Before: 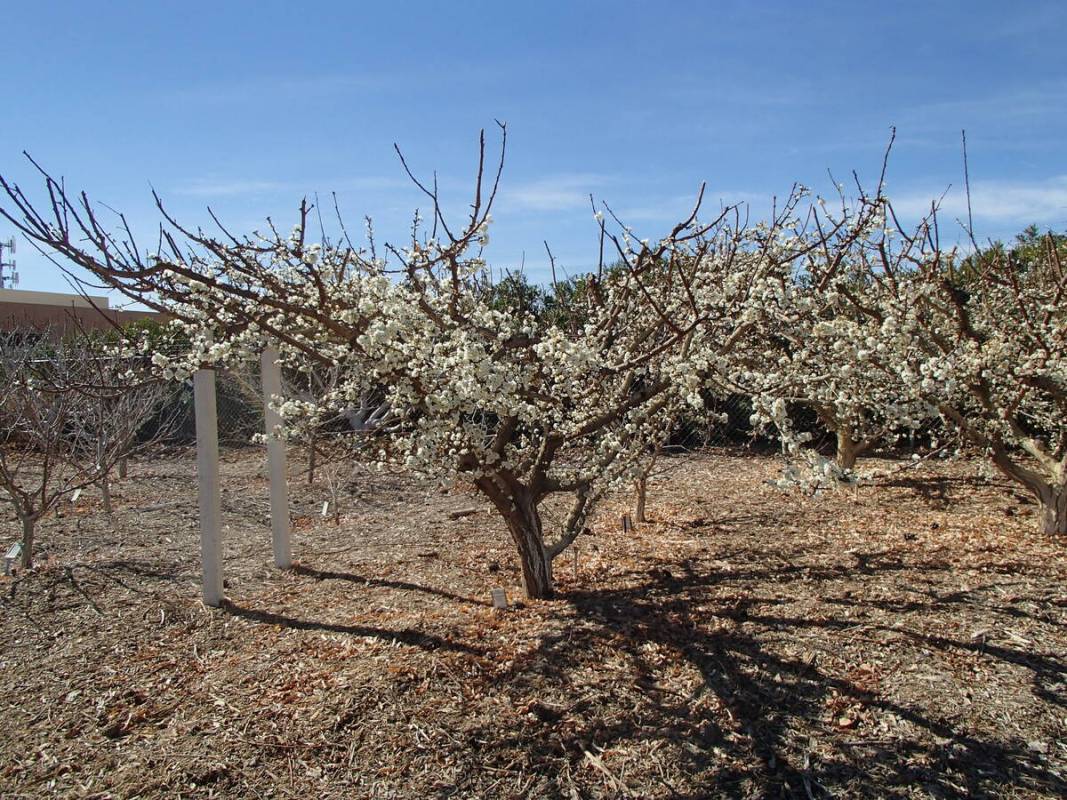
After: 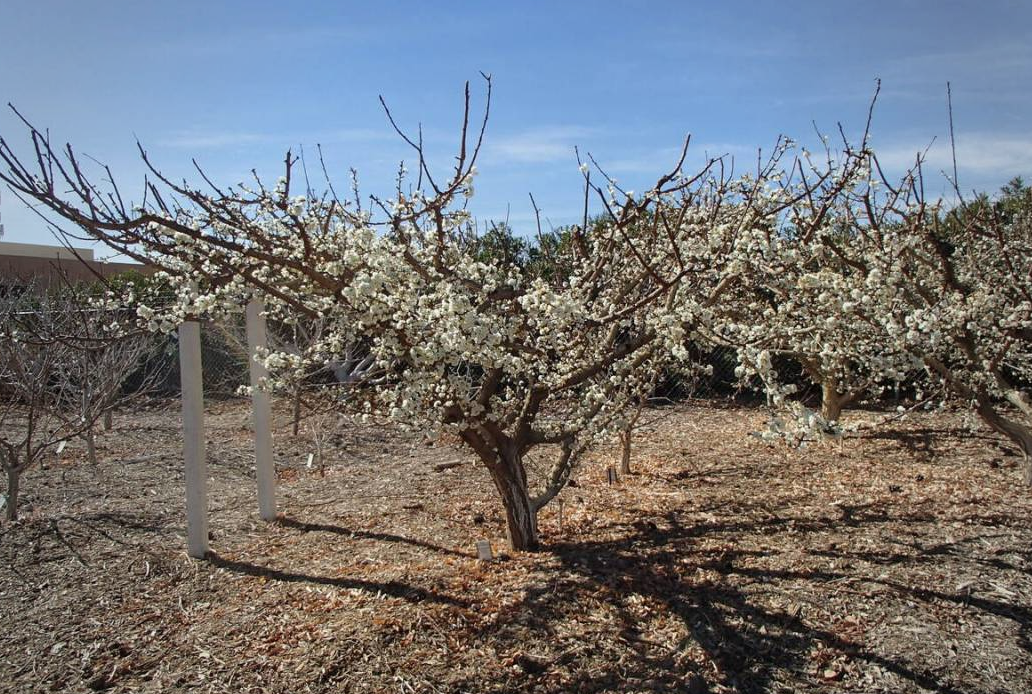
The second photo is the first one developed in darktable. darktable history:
vignetting: fall-off start 64.92%, brightness -0.18, saturation -0.295, width/height ratio 0.887
crop: left 1.472%, top 6.087%, right 1.731%, bottom 7.11%
